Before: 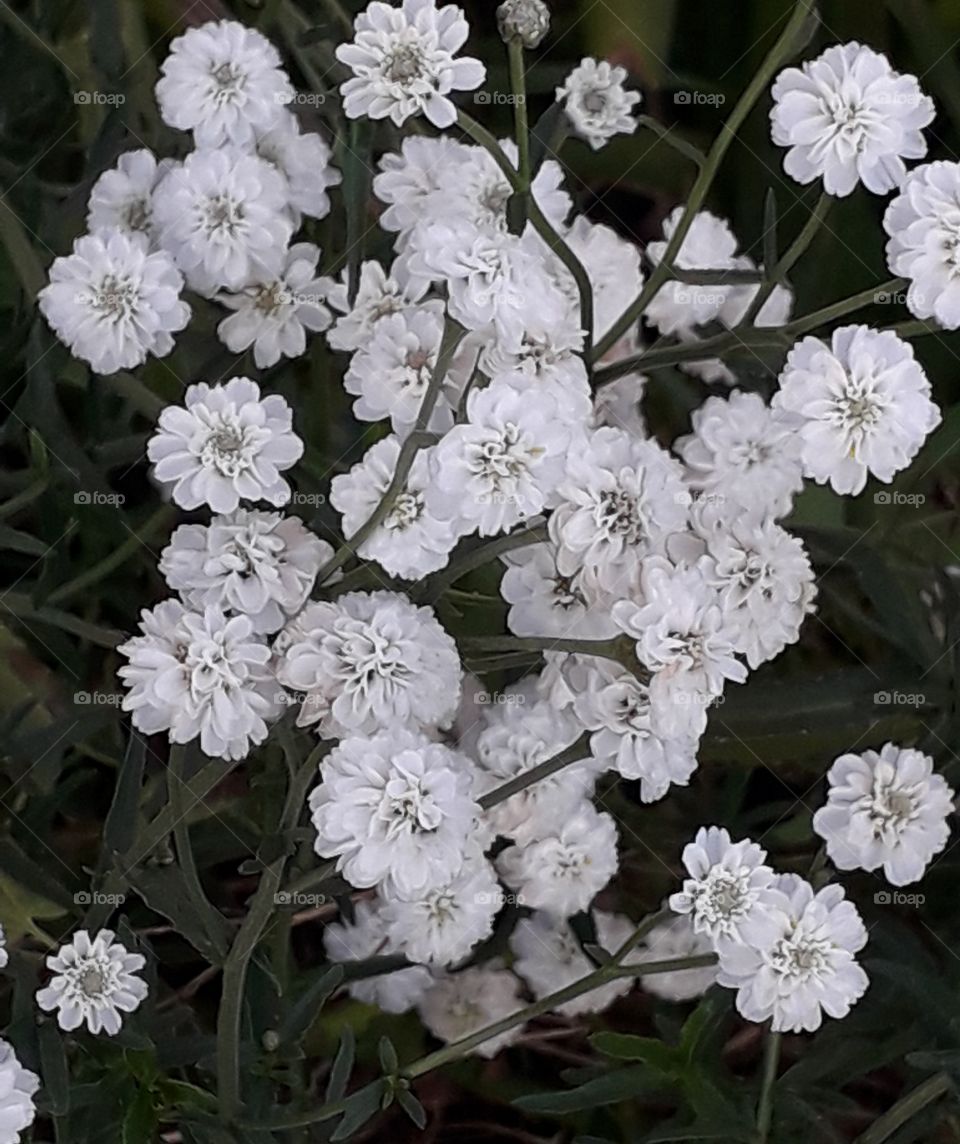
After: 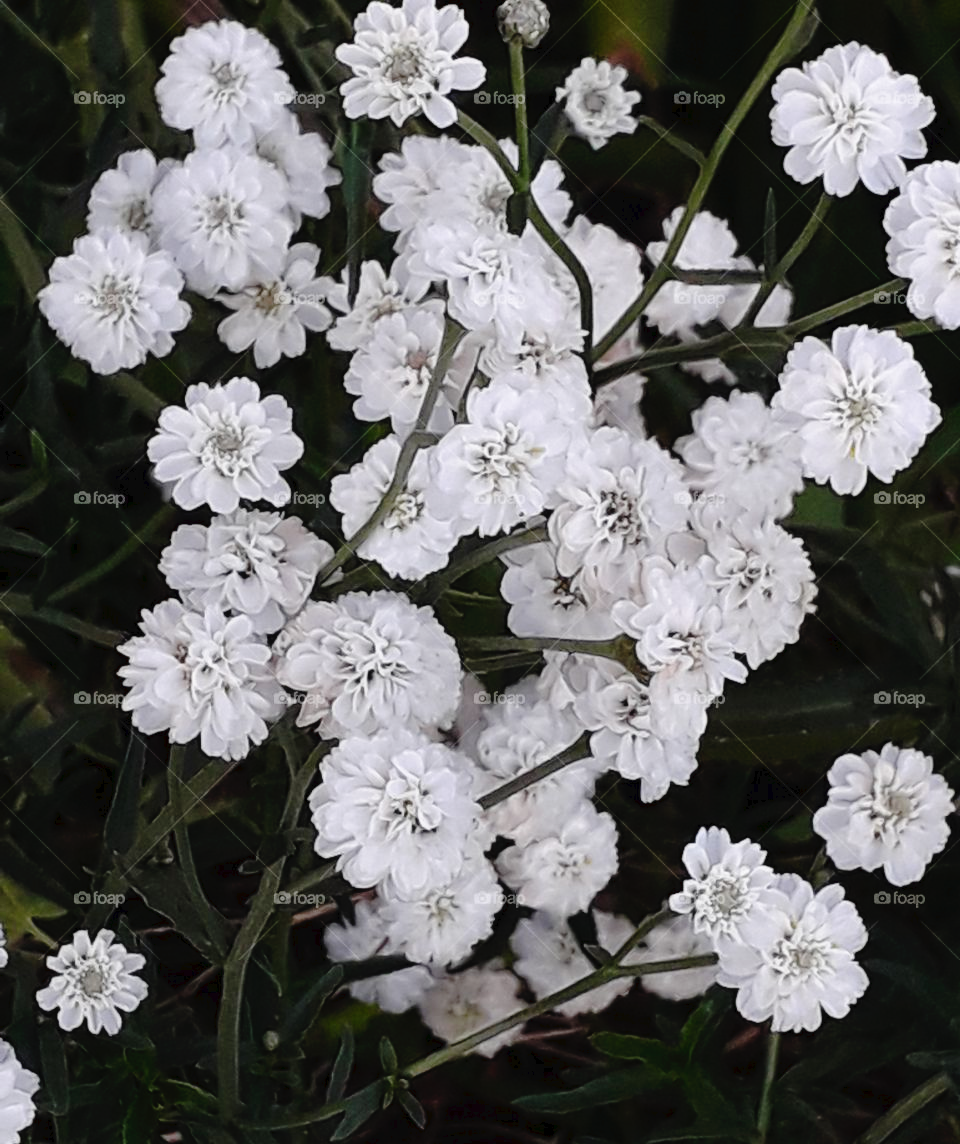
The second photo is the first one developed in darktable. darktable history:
tone curve: curves: ch0 [(0, 0) (0.003, 0.025) (0.011, 0.027) (0.025, 0.032) (0.044, 0.037) (0.069, 0.044) (0.1, 0.054) (0.136, 0.084) (0.177, 0.128) (0.224, 0.196) (0.277, 0.281) (0.335, 0.376) (0.399, 0.461) (0.468, 0.534) (0.543, 0.613) (0.623, 0.692) (0.709, 0.77) (0.801, 0.849) (0.898, 0.934) (1, 1)], preserve colors none
color zones: curves: ch0 [(0, 0.473) (0.001, 0.473) (0.226, 0.548) (0.4, 0.589) (0.525, 0.54) (0.728, 0.403) (0.999, 0.473) (1, 0.473)]; ch1 [(0, 0.619) (0.001, 0.619) (0.234, 0.388) (0.4, 0.372) (0.528, 0.422) (0.732, 0.53) (0.999, 0.619) (1, 0.619)]; ch2 [(0, 0.547) (0.001, 0.547) (0.226, 0.45) (0.4, 0.525) (0.525, 0.585) (0.8, 0.511) (0.999, 0.547) (1, 0.547)], mix -119.8%
